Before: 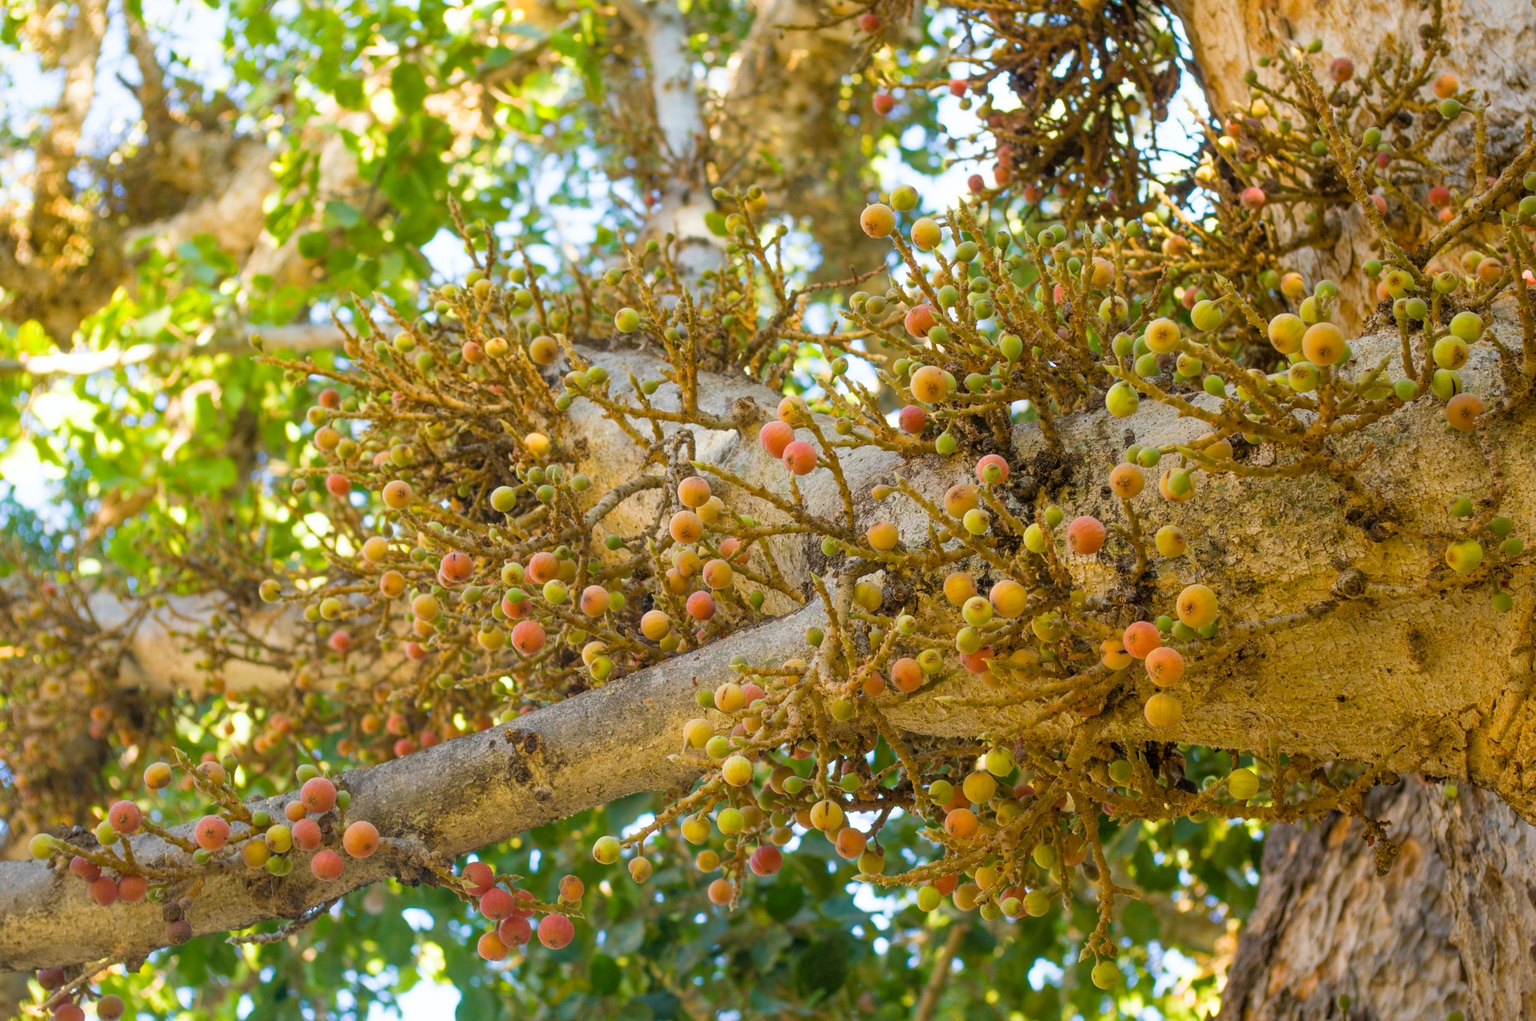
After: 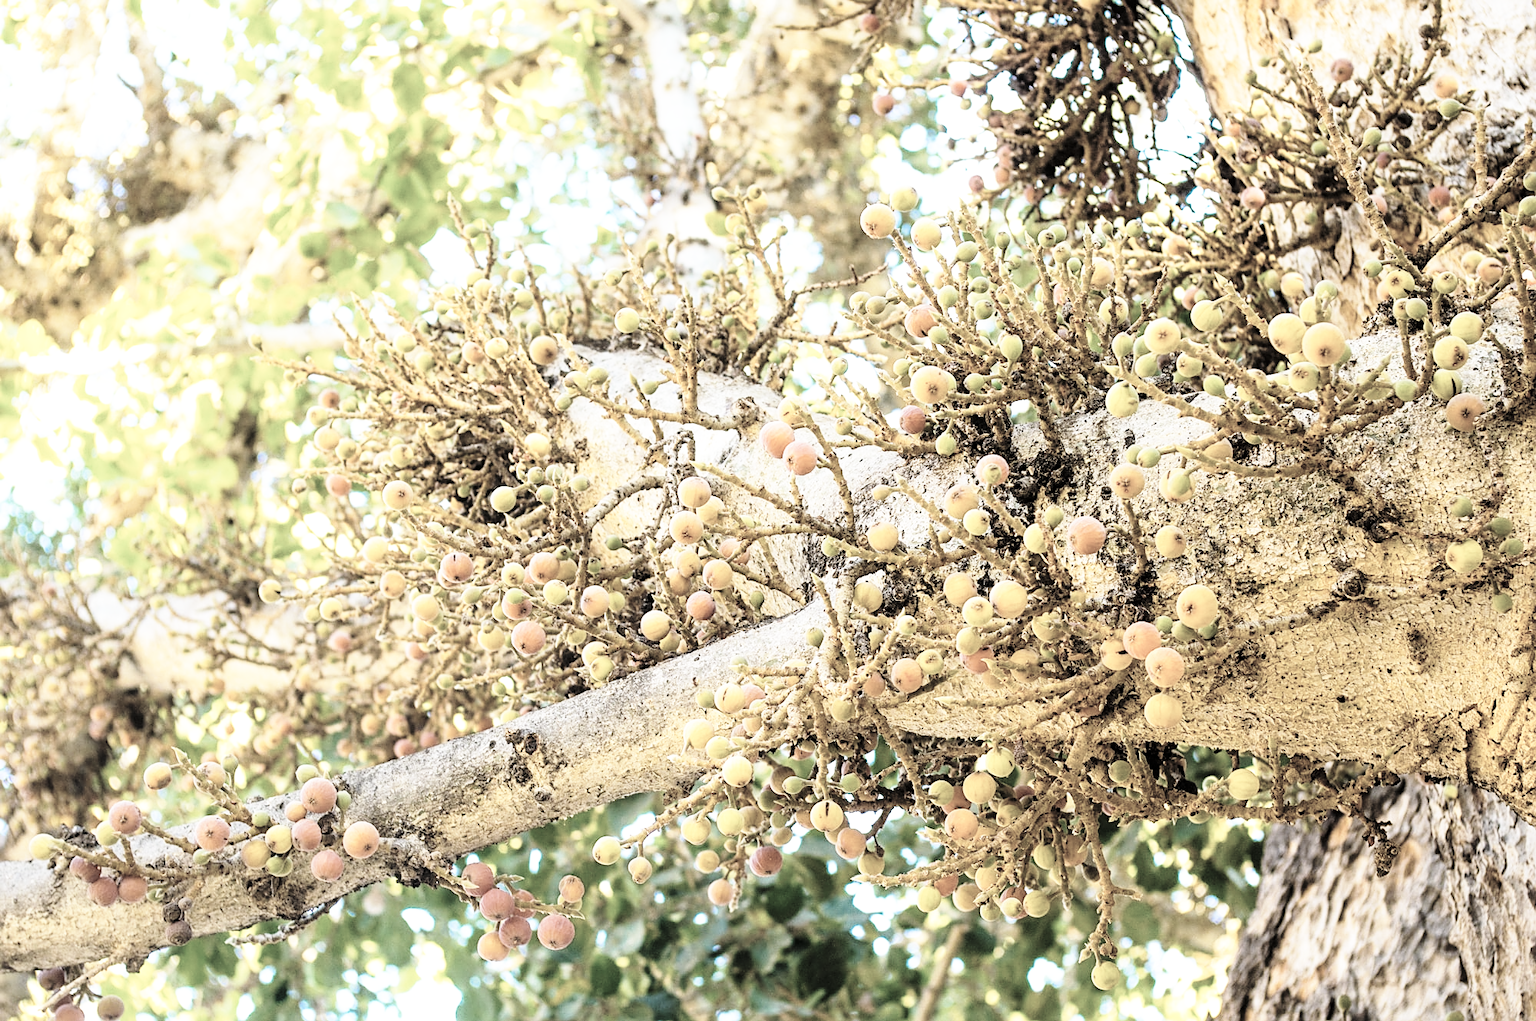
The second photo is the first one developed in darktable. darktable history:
color zones: curves: ch1 [(0.238, 0.163) (0.476, 0.2) (0.733, 0.322) (0.848, 0.134)]
sharpen: on, module defaults
tone equalizer: -8 EV -0.417 EV, -7 EV -0.389 EV, -6 EV -0.333 EV, -5 EV -0.222 EV, -3 EV 0.222 EV, -2 EV 0.333 EV, -1 EV 0.389 EV, +0 EV 0.417 EV, edges refinement/feathering 500, mask exposure compensation -1.57 EV, preserve details no
base curve: curves: ch0 [(0, 0) (0.026, 0.03) (0.109, 0.232) (0.351, 0.748) (0.669, 0.968) (1, 1)], preserve colors none
tone curve: curves: ch0 [(0, 0) (0.004, 0.001) (0.133, 0.112) (0.325, 0.362) (0.832, 0.893) (1, 1)], color space Lab, linked channels, preserve colors none
